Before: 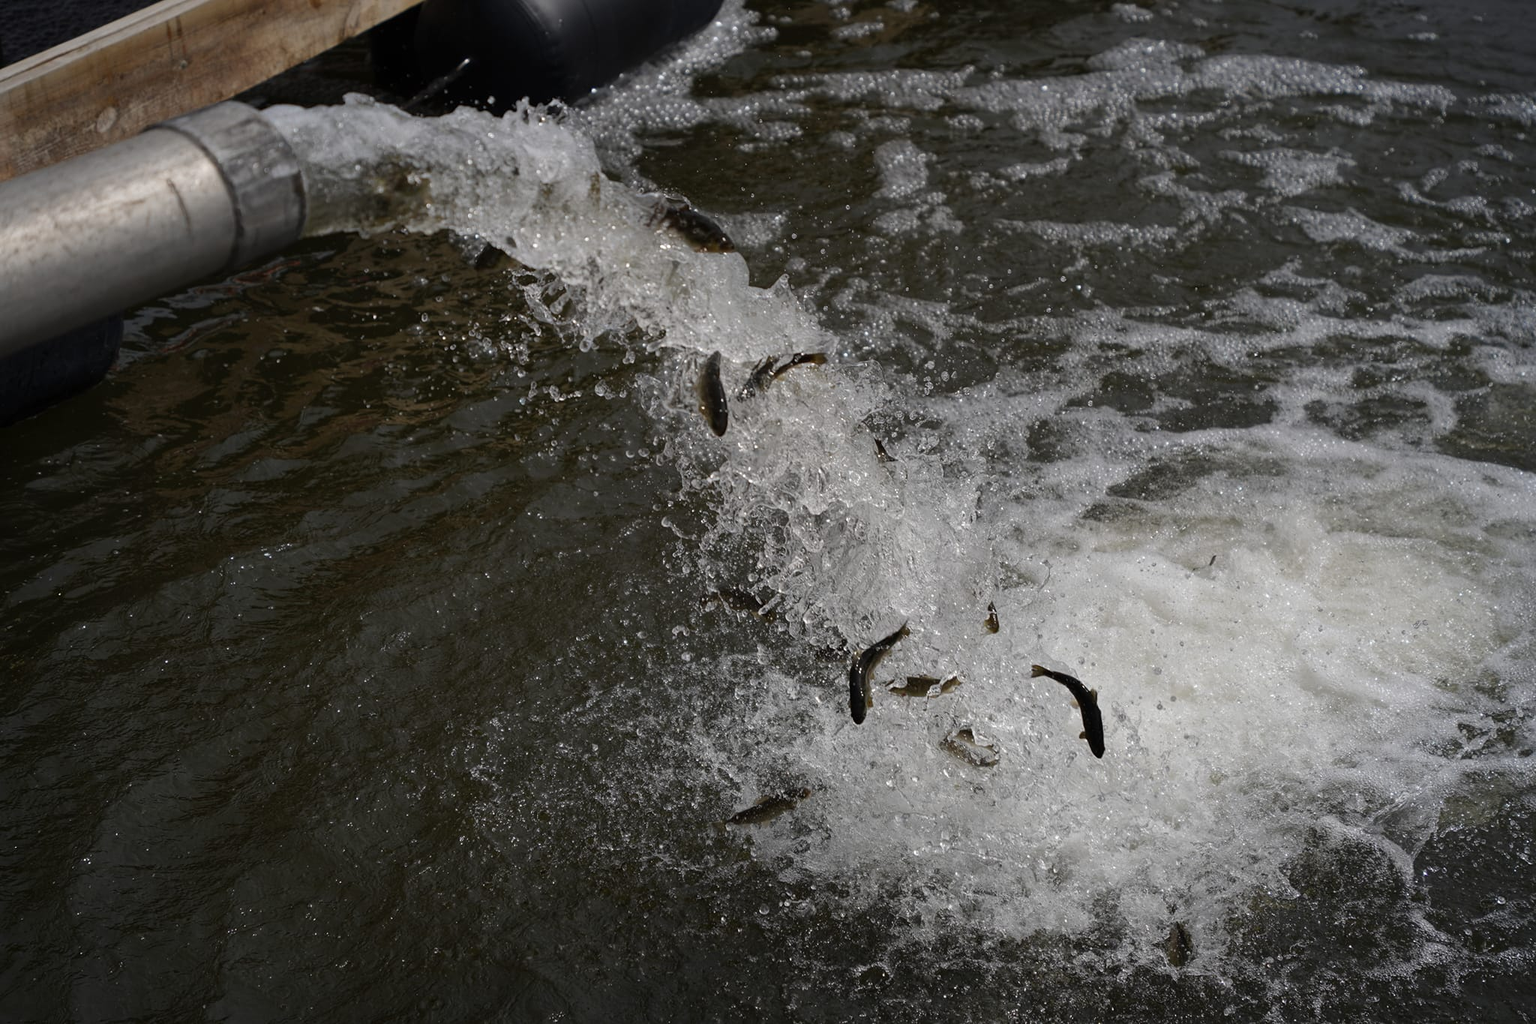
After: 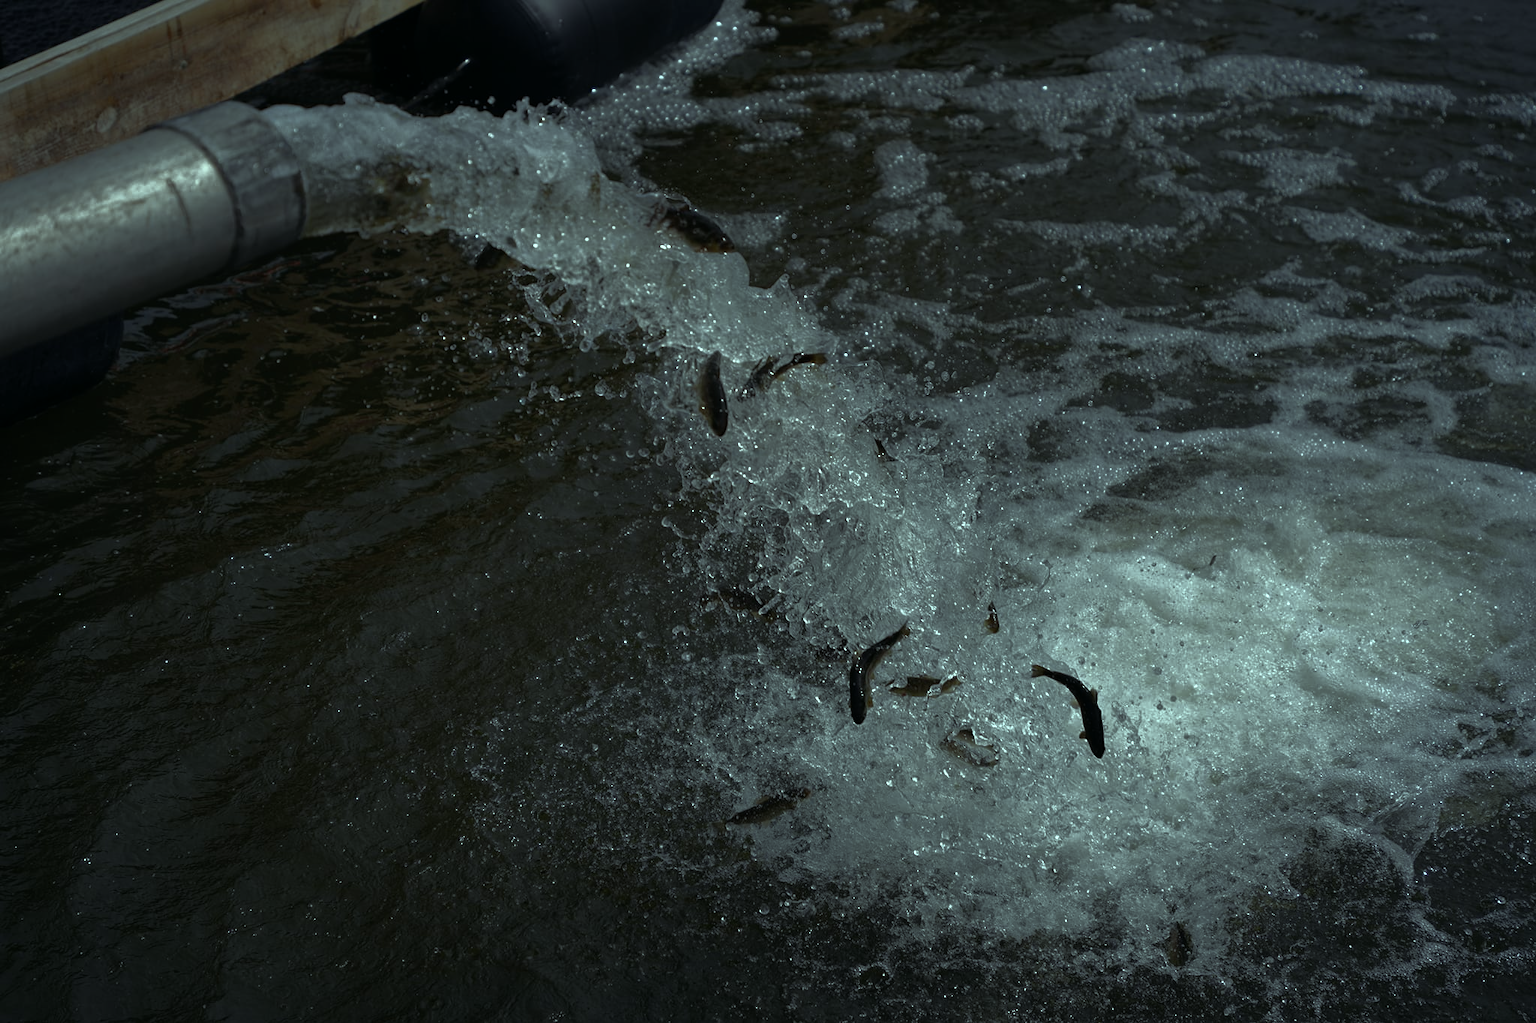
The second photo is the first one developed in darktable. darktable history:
color balance: mode lift, gamma, gain (sRGB), lift [0.997, 0.979, 1.021, 1.011], gamma [1, 1.084, 0.916, 0.998], gain [1, 0.87, 1.13, 1.101], contrast 4.55%, contrast fulcrum 38.24%, output saturation 104.09%
base curve: curves: ch0 [(0, 0) (0.564, 0.291) (0.802, 0.731) (1, 1)]
